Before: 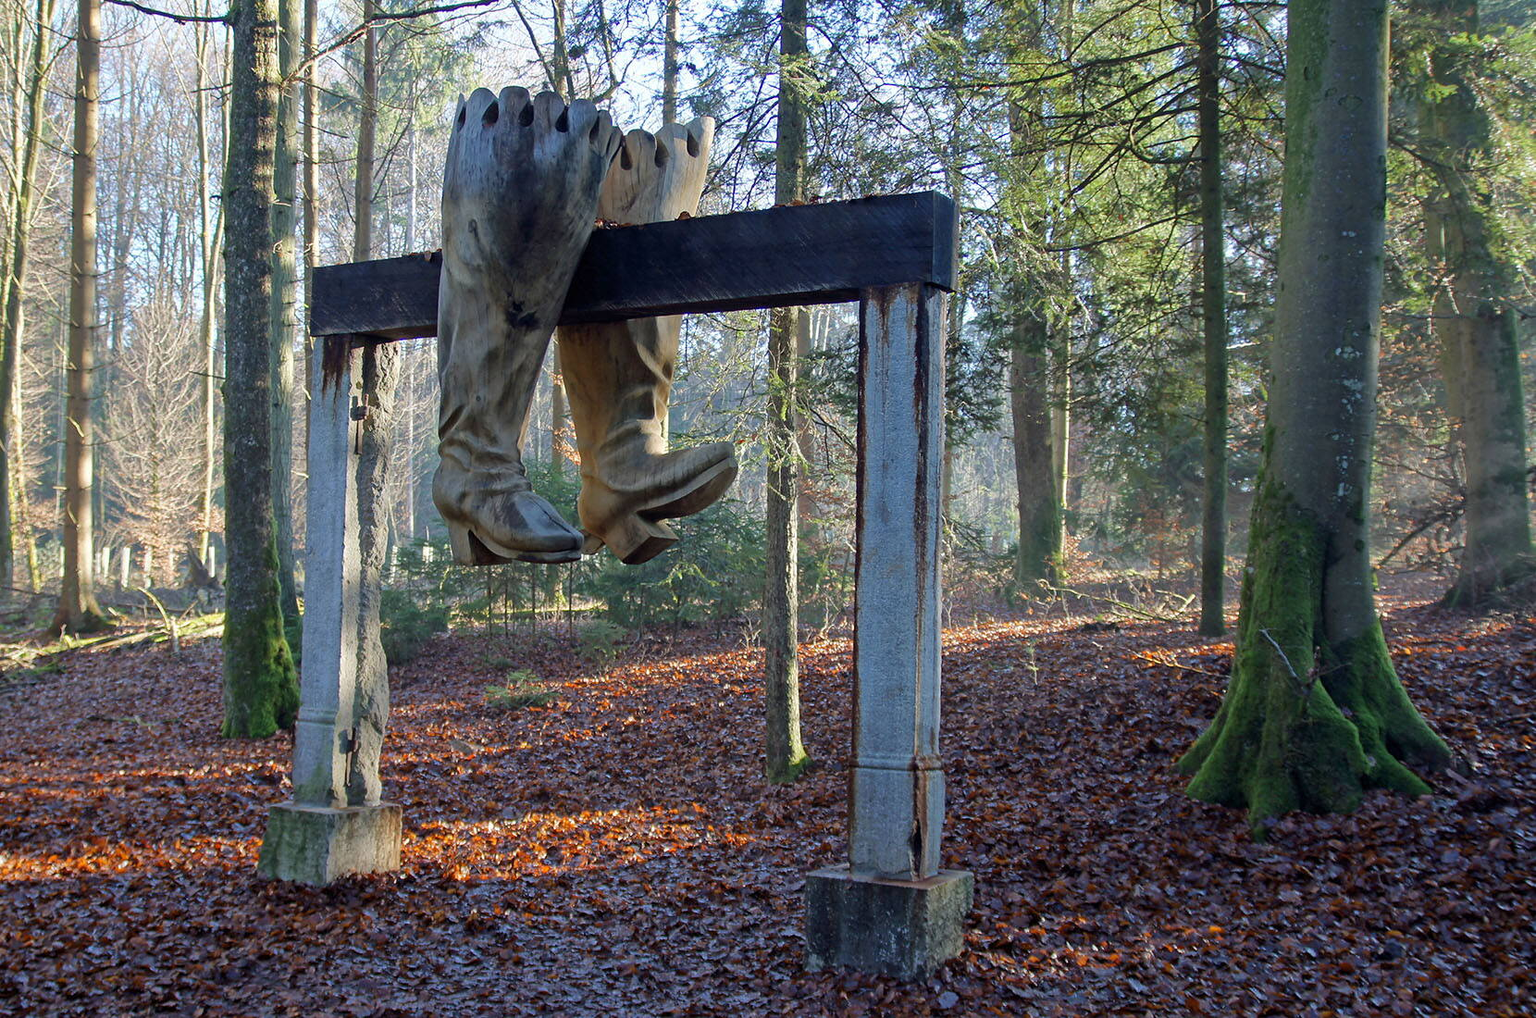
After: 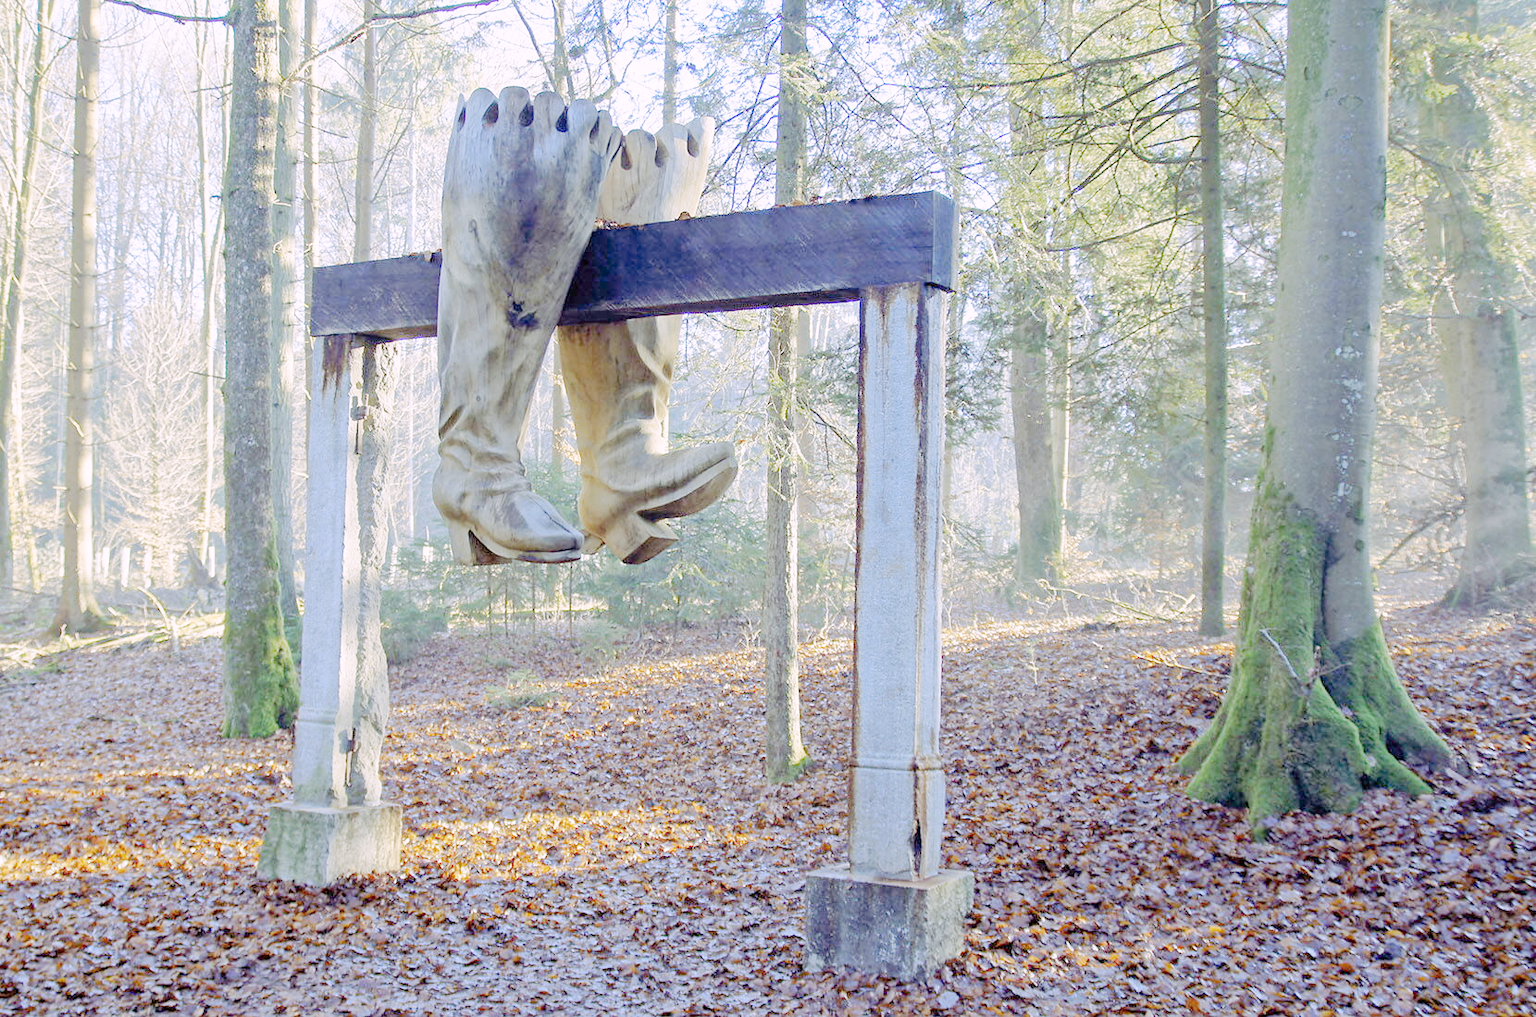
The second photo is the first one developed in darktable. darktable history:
tone curve: curves: ch0 [(0, 0) (0.003, 0) (0.011, 0.001) (0.025, 0.003) (0.044, 0.005) (0.069, 0.012) (0.1, 0.023) (0.136, 0.039) (0.177, 0.088) (0.224, 0.15) (0.277, 0.24) (0.335, 0.337) (0.399, 0.437) (0.468, 0.535) (0.543, 0.629) (0.623, 0.71) (0.709, 0.782) (0.801, 0.856) (0.898, 0.94) (1, 1)], preserve colors none
color look up table: target L [98.57, 85.81, 79.82, 79.72, 69.87, 48.05, 68.42, 64.48, 62.2, 59.8, 61.14, 40.08, 34.65, 25.8, 23.85, 200.63, 85.99, 84.7, 71.01, 65.71, 62.3, 56.52, 45.88, 55.14, 40.89, 37.01, 44.1, 36.73, 9.656, 84.34, 78.84, 71.88, 64.6, 64.2, 58.34, 61.4, 60.38, 43.56, 44.09, 48.69, 39.88, 36.13, 17.58, 15.52, 85.39, 77.92, 64.11, 49.94, 32.15], target a [8.461, -1.946, -2.742, -38, -49.1, -37.81, -24.89, -41.56, -43.72, -9.313, -5.421, -28.82, -24.18, -1.401, -12.45, 0, 2.078, 9.747, 9.09, 10.66, 51.7, 68.37, 52.66, 53.24, 27.67, 4.317, 52.12, 33.44, 17.64, 13.38, 28.34, 19.61, 63.43, 68.46, 2.102, -13.69, 9.889, 25.35, 9.27, 54.35, 41.03, 28.68, 5.355, 15.83, -10.74, -40.11, -24.41, -22.19, 5.717], target b [1.604, 24.42, 60.41, -35.05, -7.43, 35.93, -4.636, 45.58, 1.016, 51.07, 20.21, 26.05, 24.12, 21.01, 3.25, 0, 42.6, 21.39, 60.51, 48.89, 20.81, -5.45, 28.44, 0.613, 4.967, 14.39, 25.54, 31.15, 17.31, -27.35, -12.15, -43.11, -31.97, -46.73, -10.78, -59.07, -59.83, -31.69, -65.94, -63.76, -44.75, -78.4, -3.911, -28.73, -26.95, -38.61, -50.22, -18.91, -38.35], num patches 49
